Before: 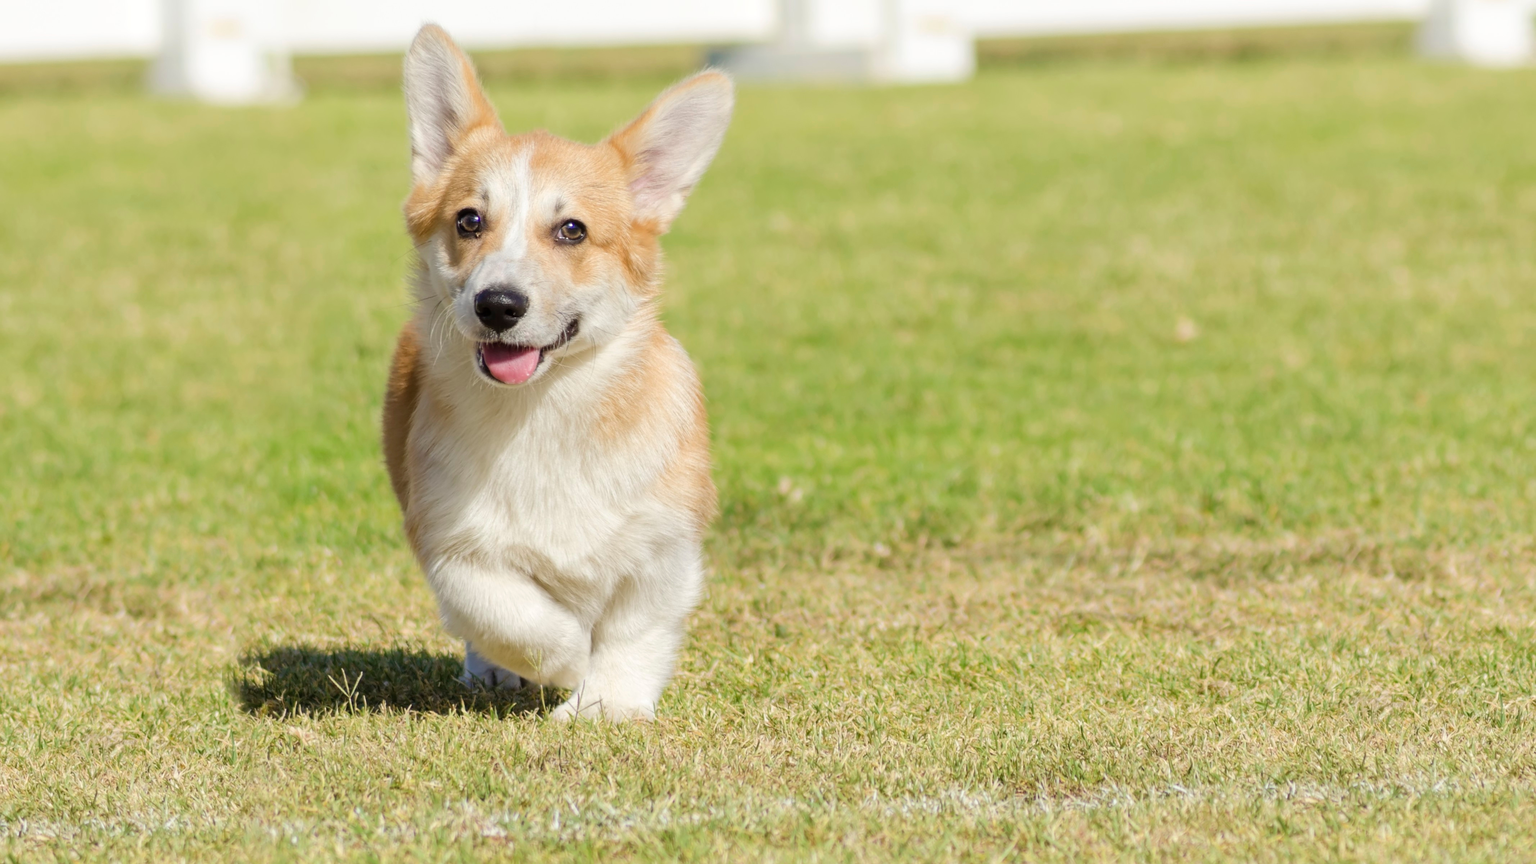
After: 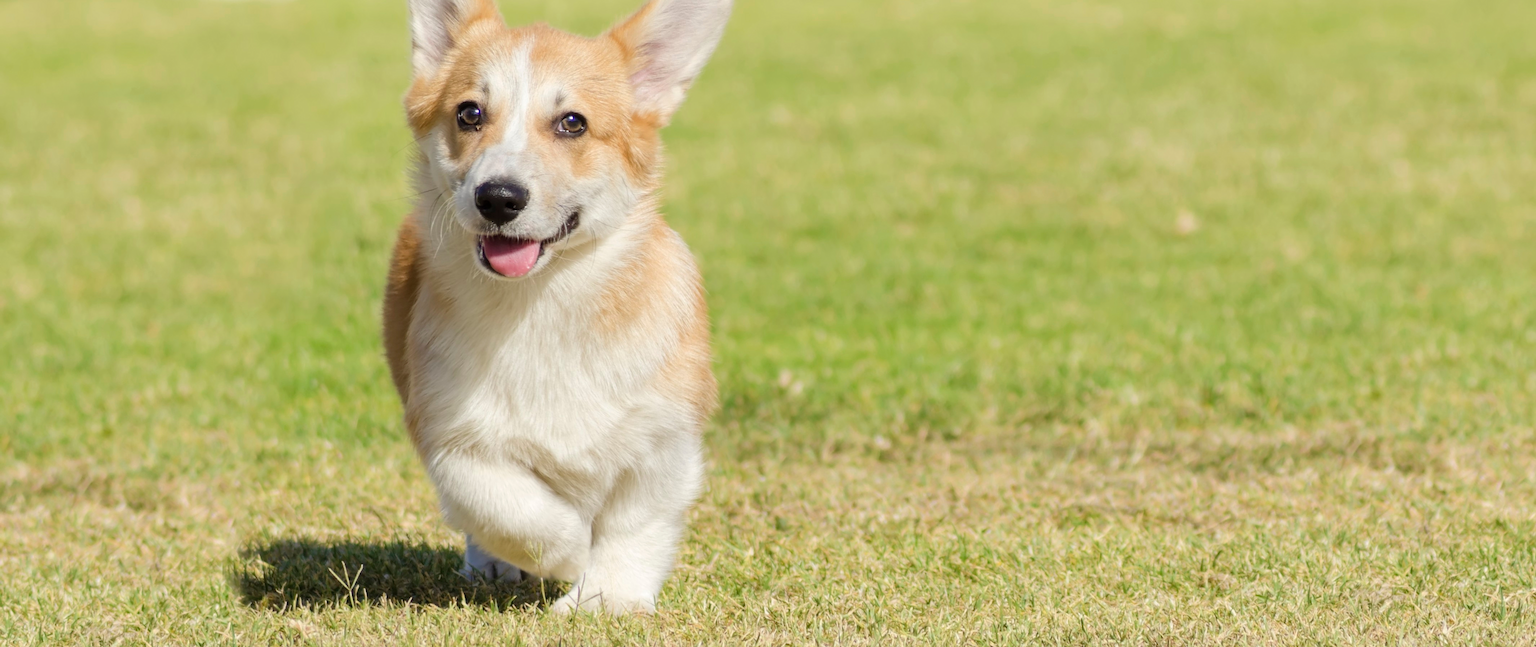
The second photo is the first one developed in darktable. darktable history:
crop and rotate: top 12.5%, bottom 12.5%
tone equalizer: on, module defaults
